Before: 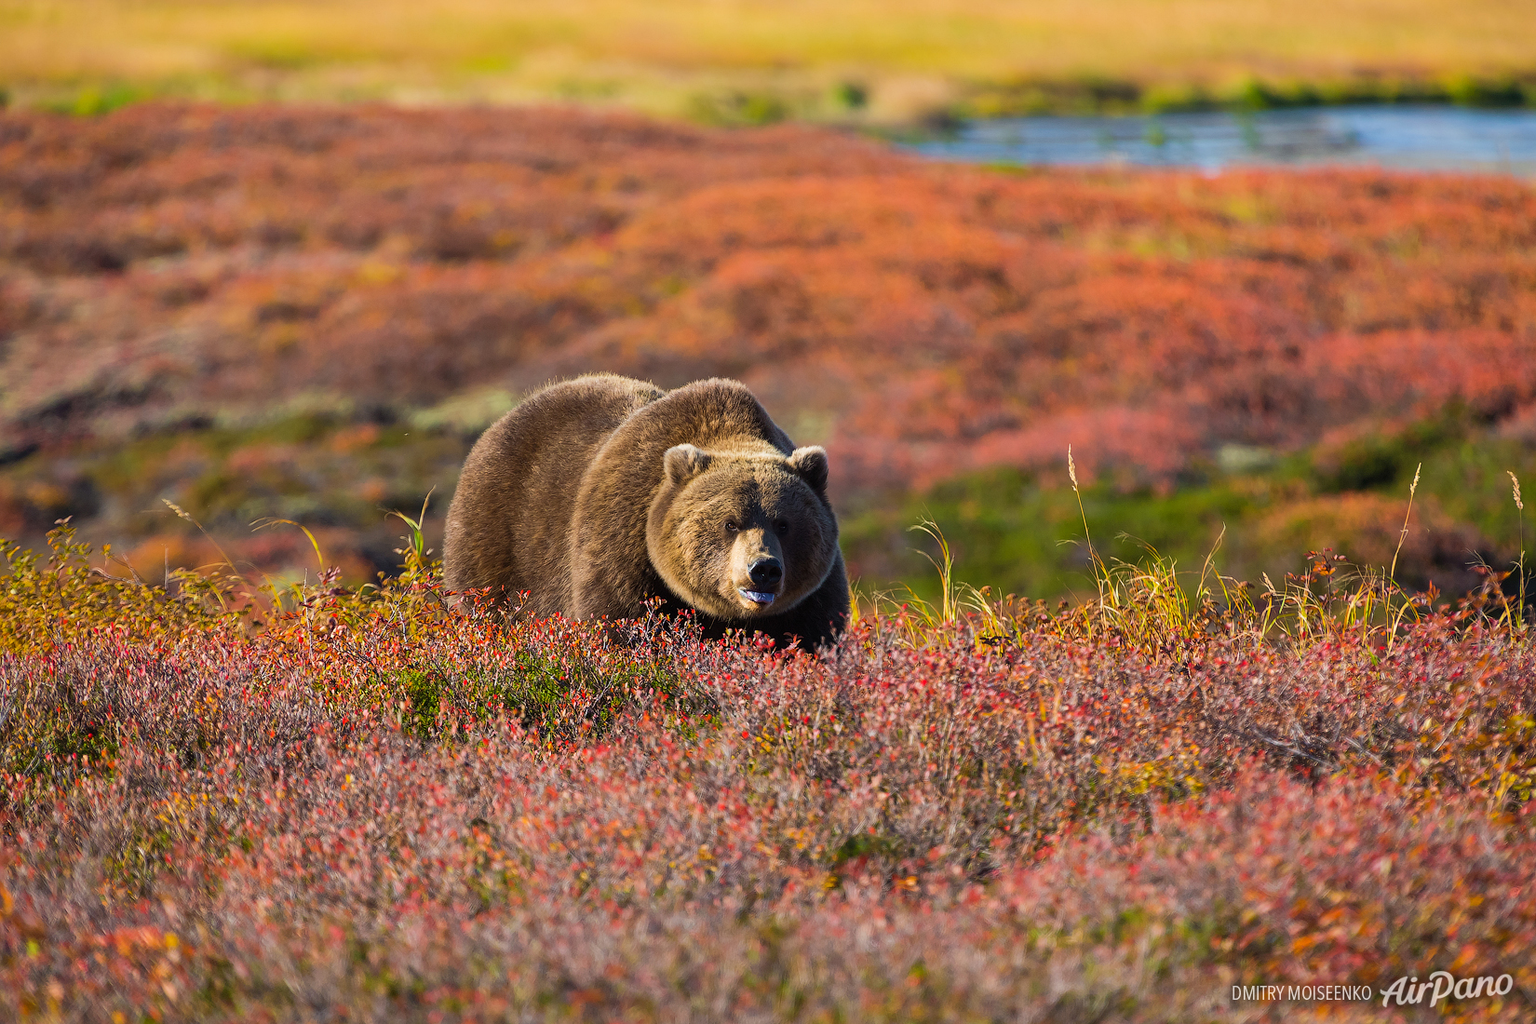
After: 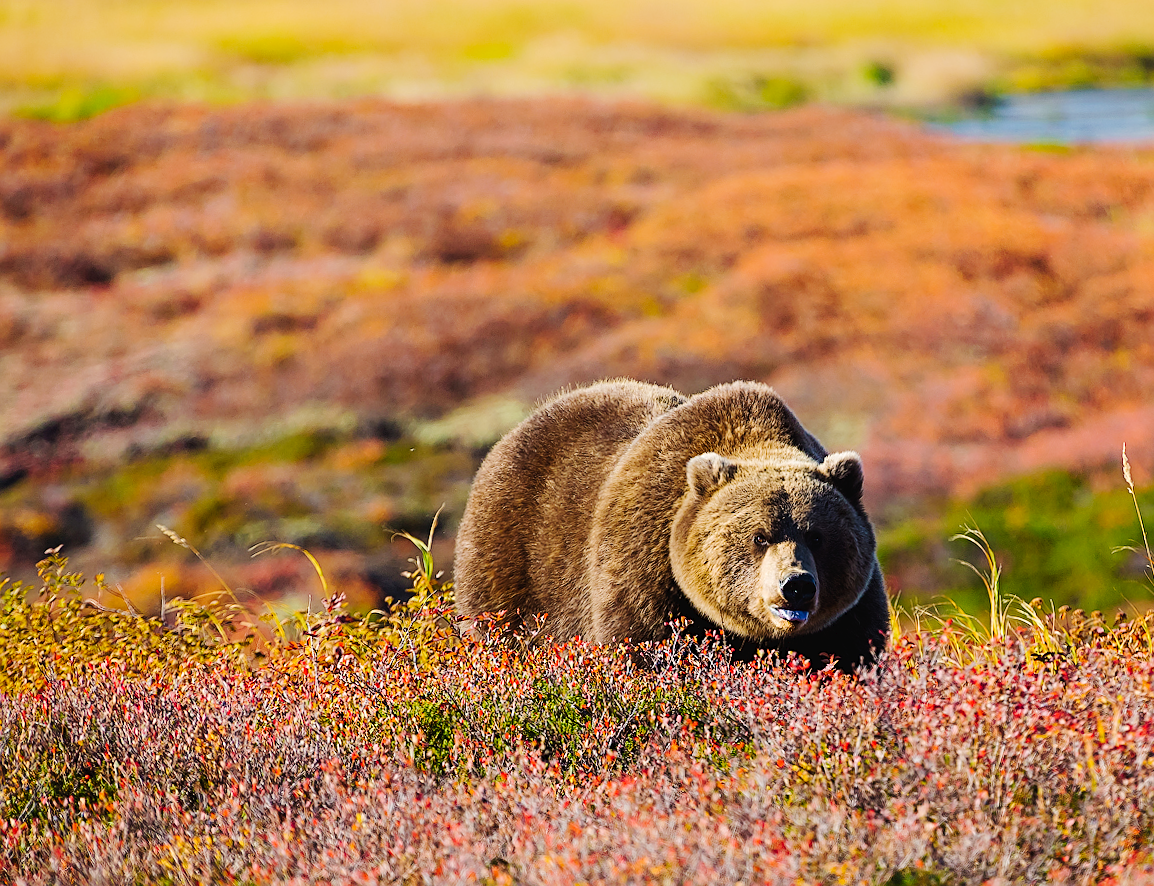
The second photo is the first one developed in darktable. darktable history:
crop: right 28.885%, bottom 16.626%
rotate and perspective: rotation -1.32°, lens shift (horizontal) -0.031, crop left 0.015, crop right 0.985, crop top 0.047, crop bottom 0.982
sharpen: on, module defaults
tone curve: curves: ch0 [(0, 0) (0.003, 0.019) (0.011, 0.021) (0.025, 0.023) (0.044, 0.026) (0.069, 0.037) (0.1, 0.059) (0.136, 0.088) (0.177, 0.138) (0.224, 0.199) (0.277, 0.279) (0.335, 0.376) (0.399, 0.481) (0.468, 0.581) (0.543, 0.658) (0.623, 0.735) (0.709, 0.8) (0.801, 0.861) (0.898, 0.928) (1, 1)], preserve colors none
